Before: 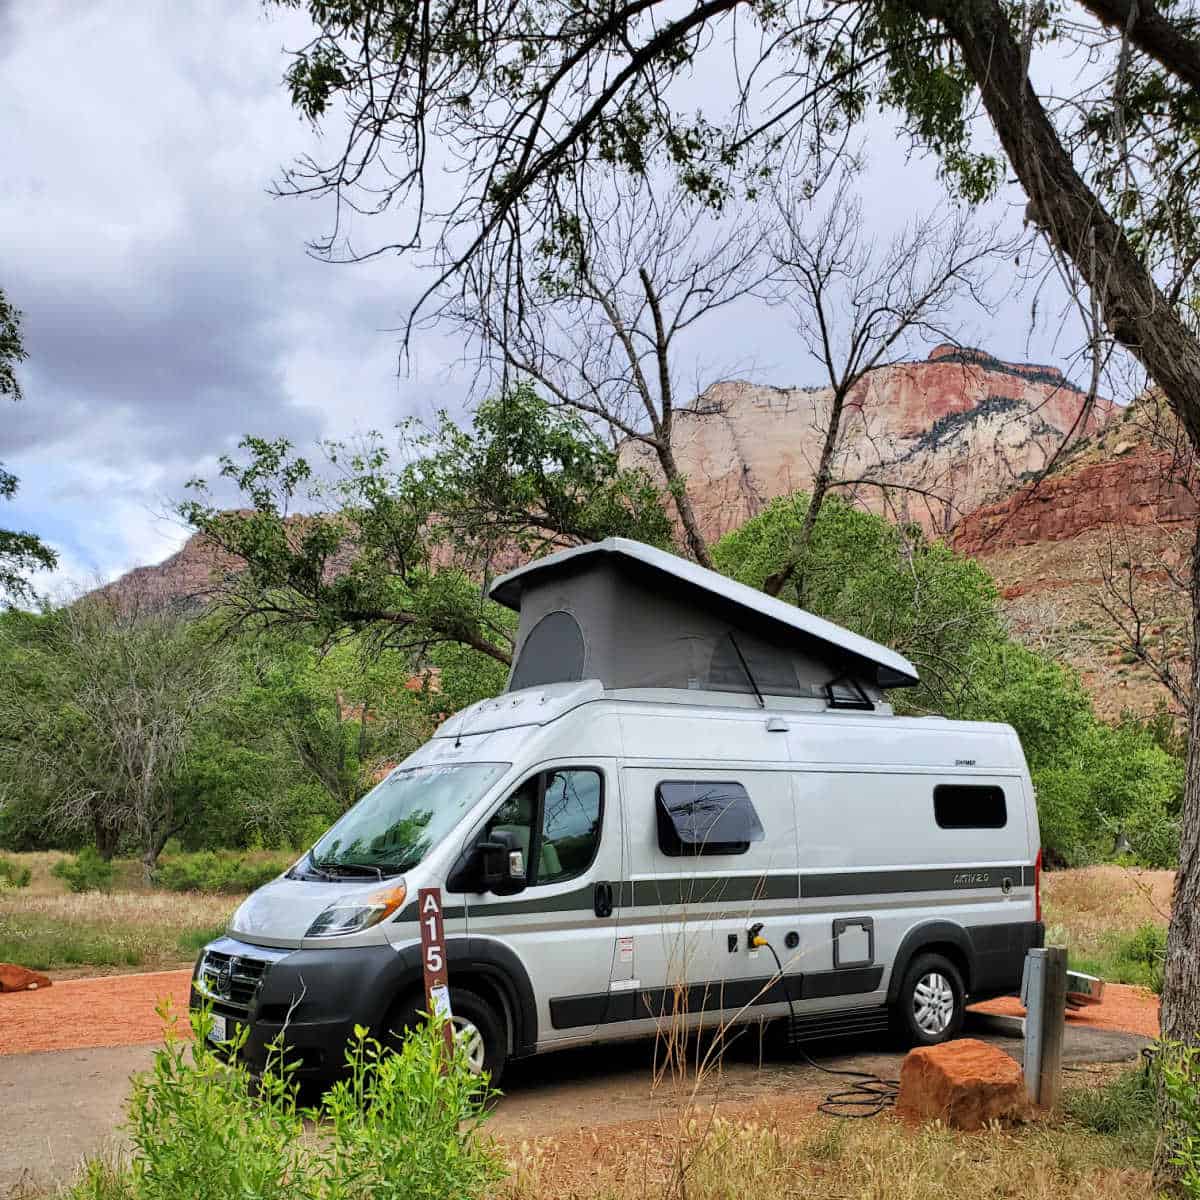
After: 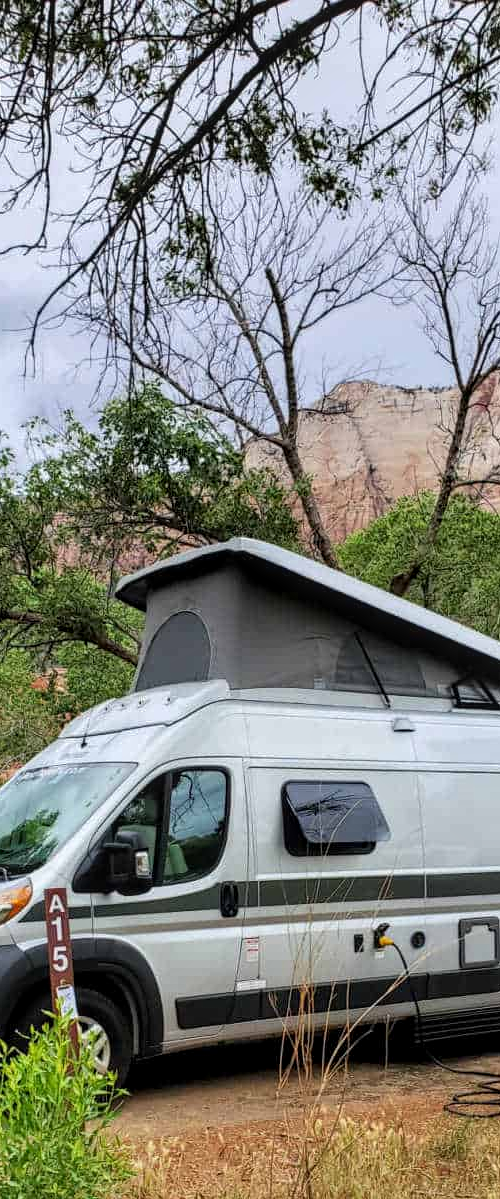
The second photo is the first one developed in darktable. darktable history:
crop: left 31.229%, right 27.105%
local contrast: on, module defaults
